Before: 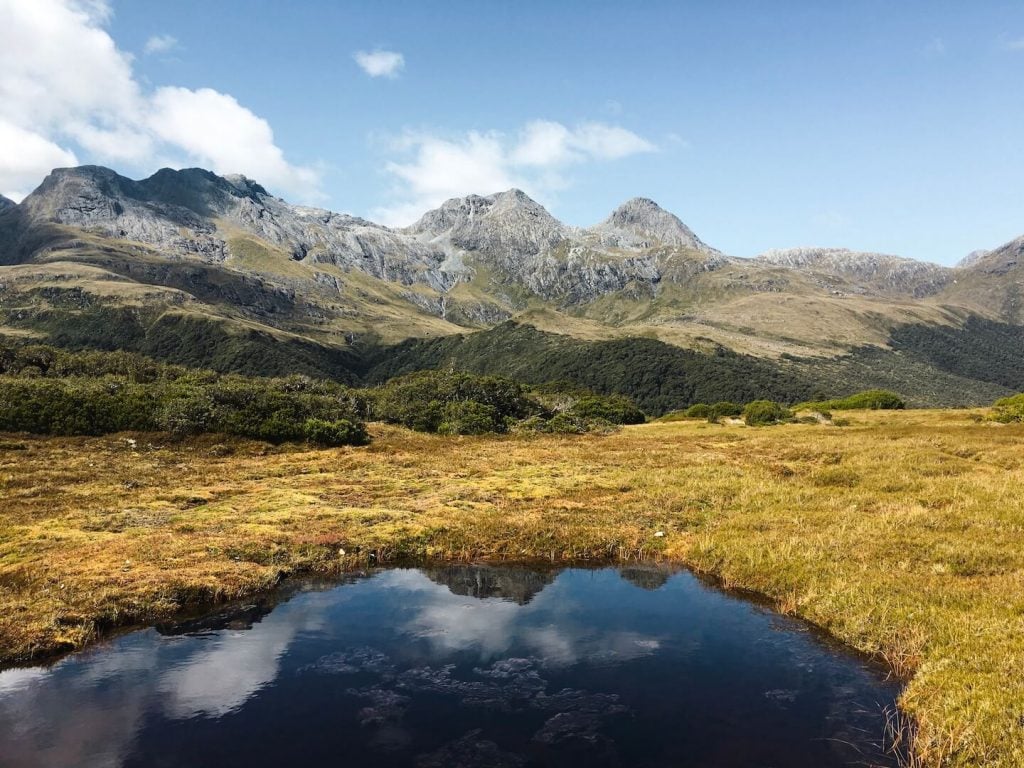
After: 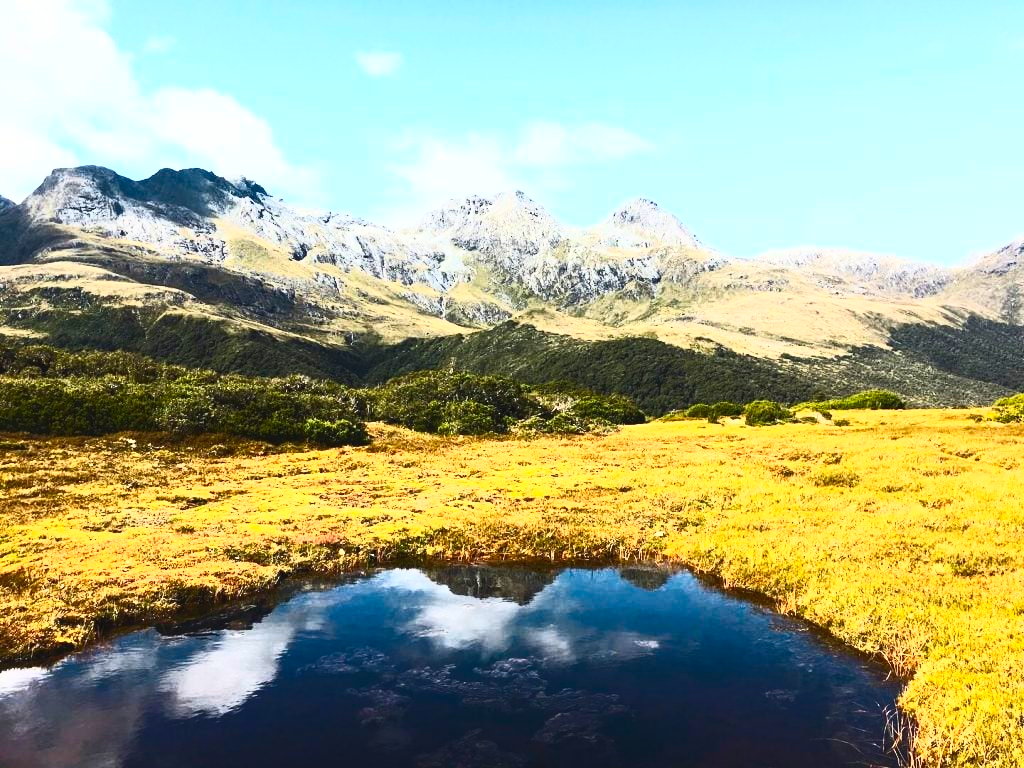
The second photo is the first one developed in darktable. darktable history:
contrast brightness saturation: contrast 0.817, brightness 0.607, saturation 0.6
